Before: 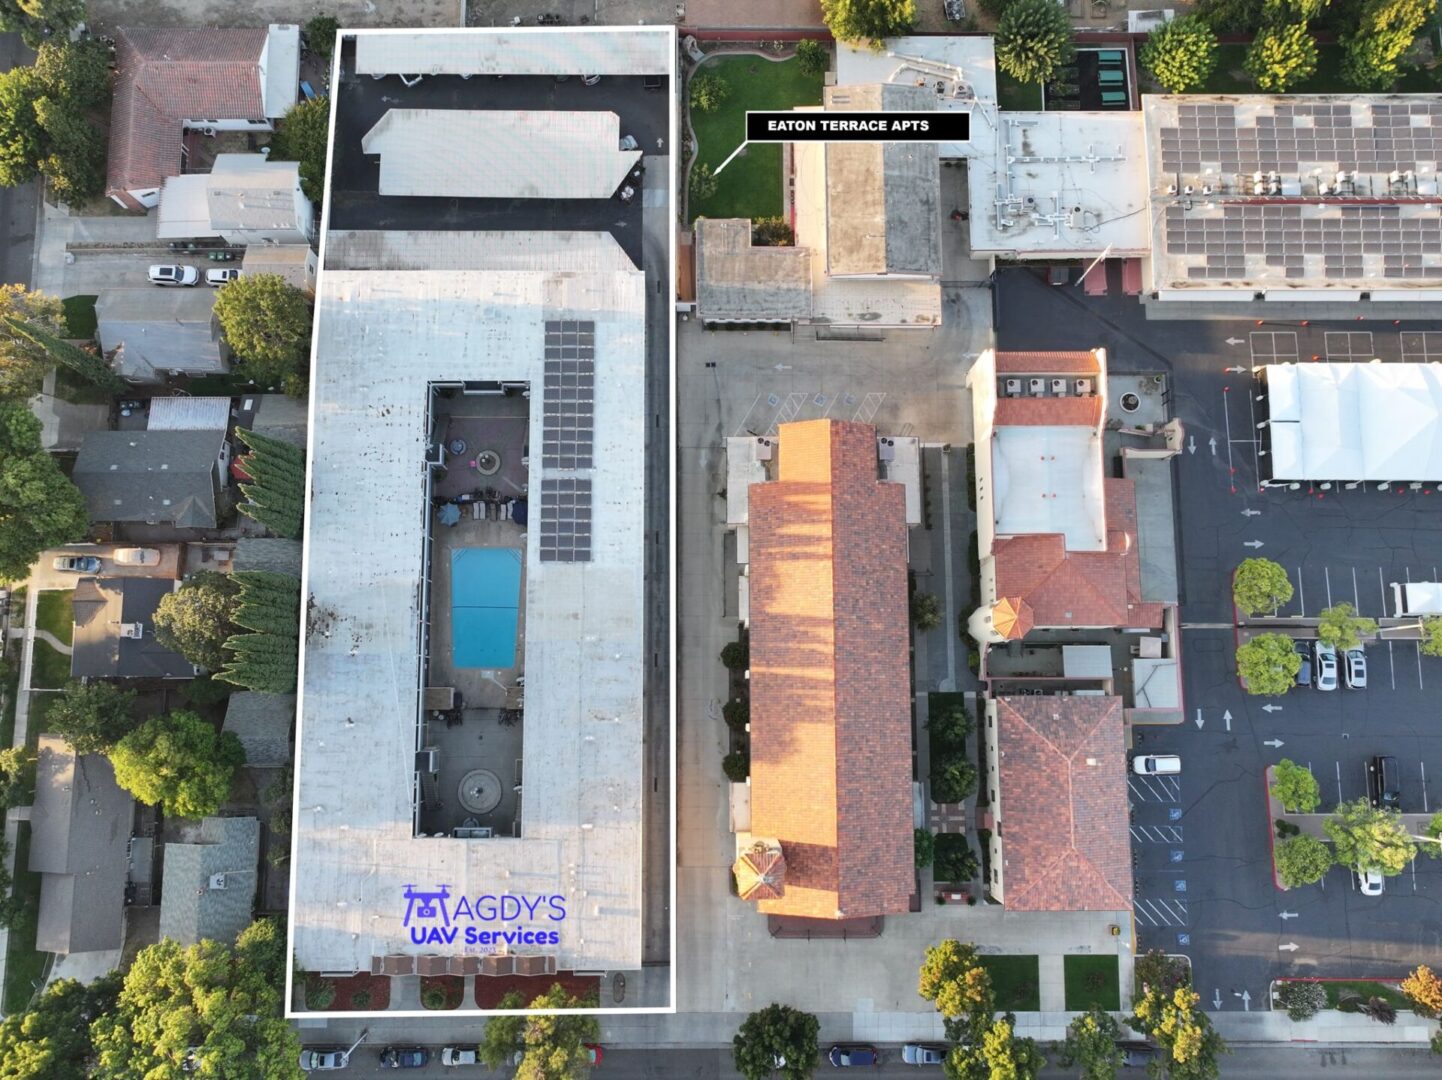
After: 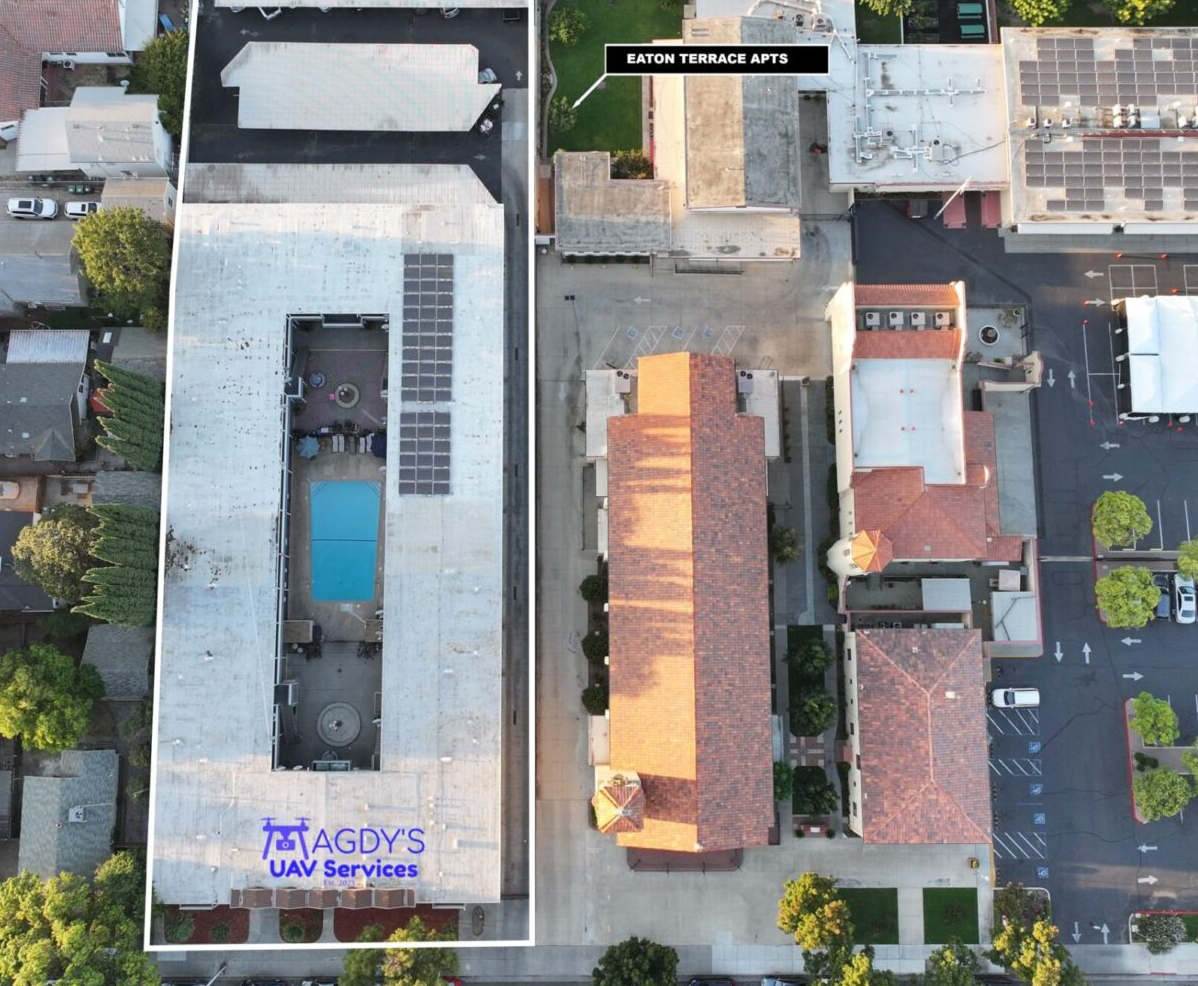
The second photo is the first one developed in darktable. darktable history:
crop: left 9.824%, top 6.264%, right 7.072%, bottom 2.382%
